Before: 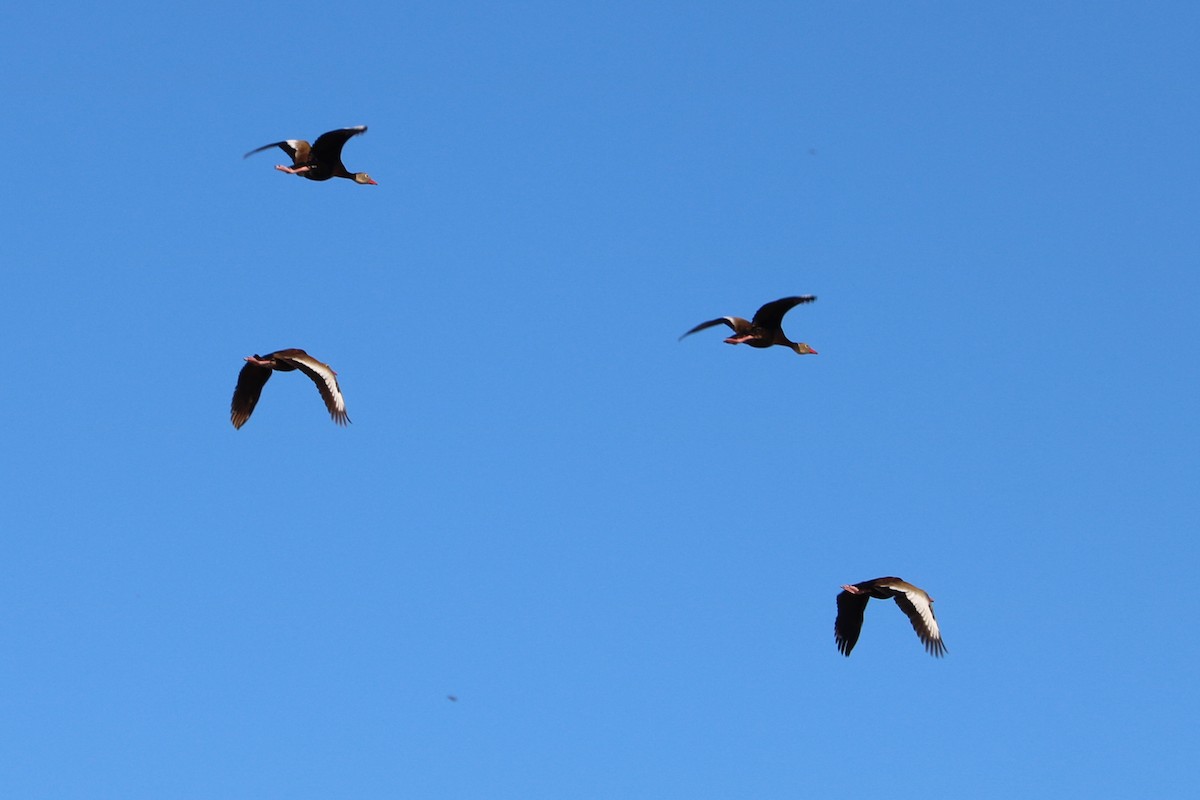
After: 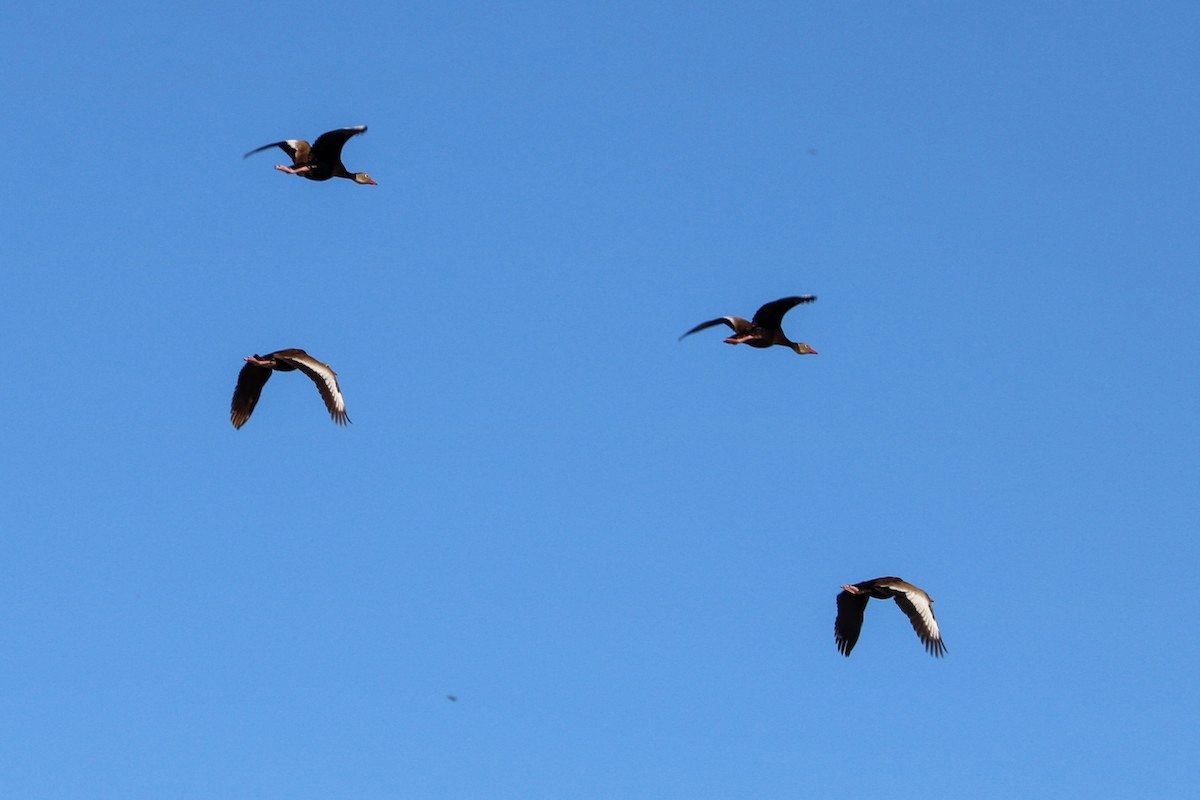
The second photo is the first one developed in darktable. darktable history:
contrast brightness saturation: saturation -0.05
local contrast: on, module defaults
